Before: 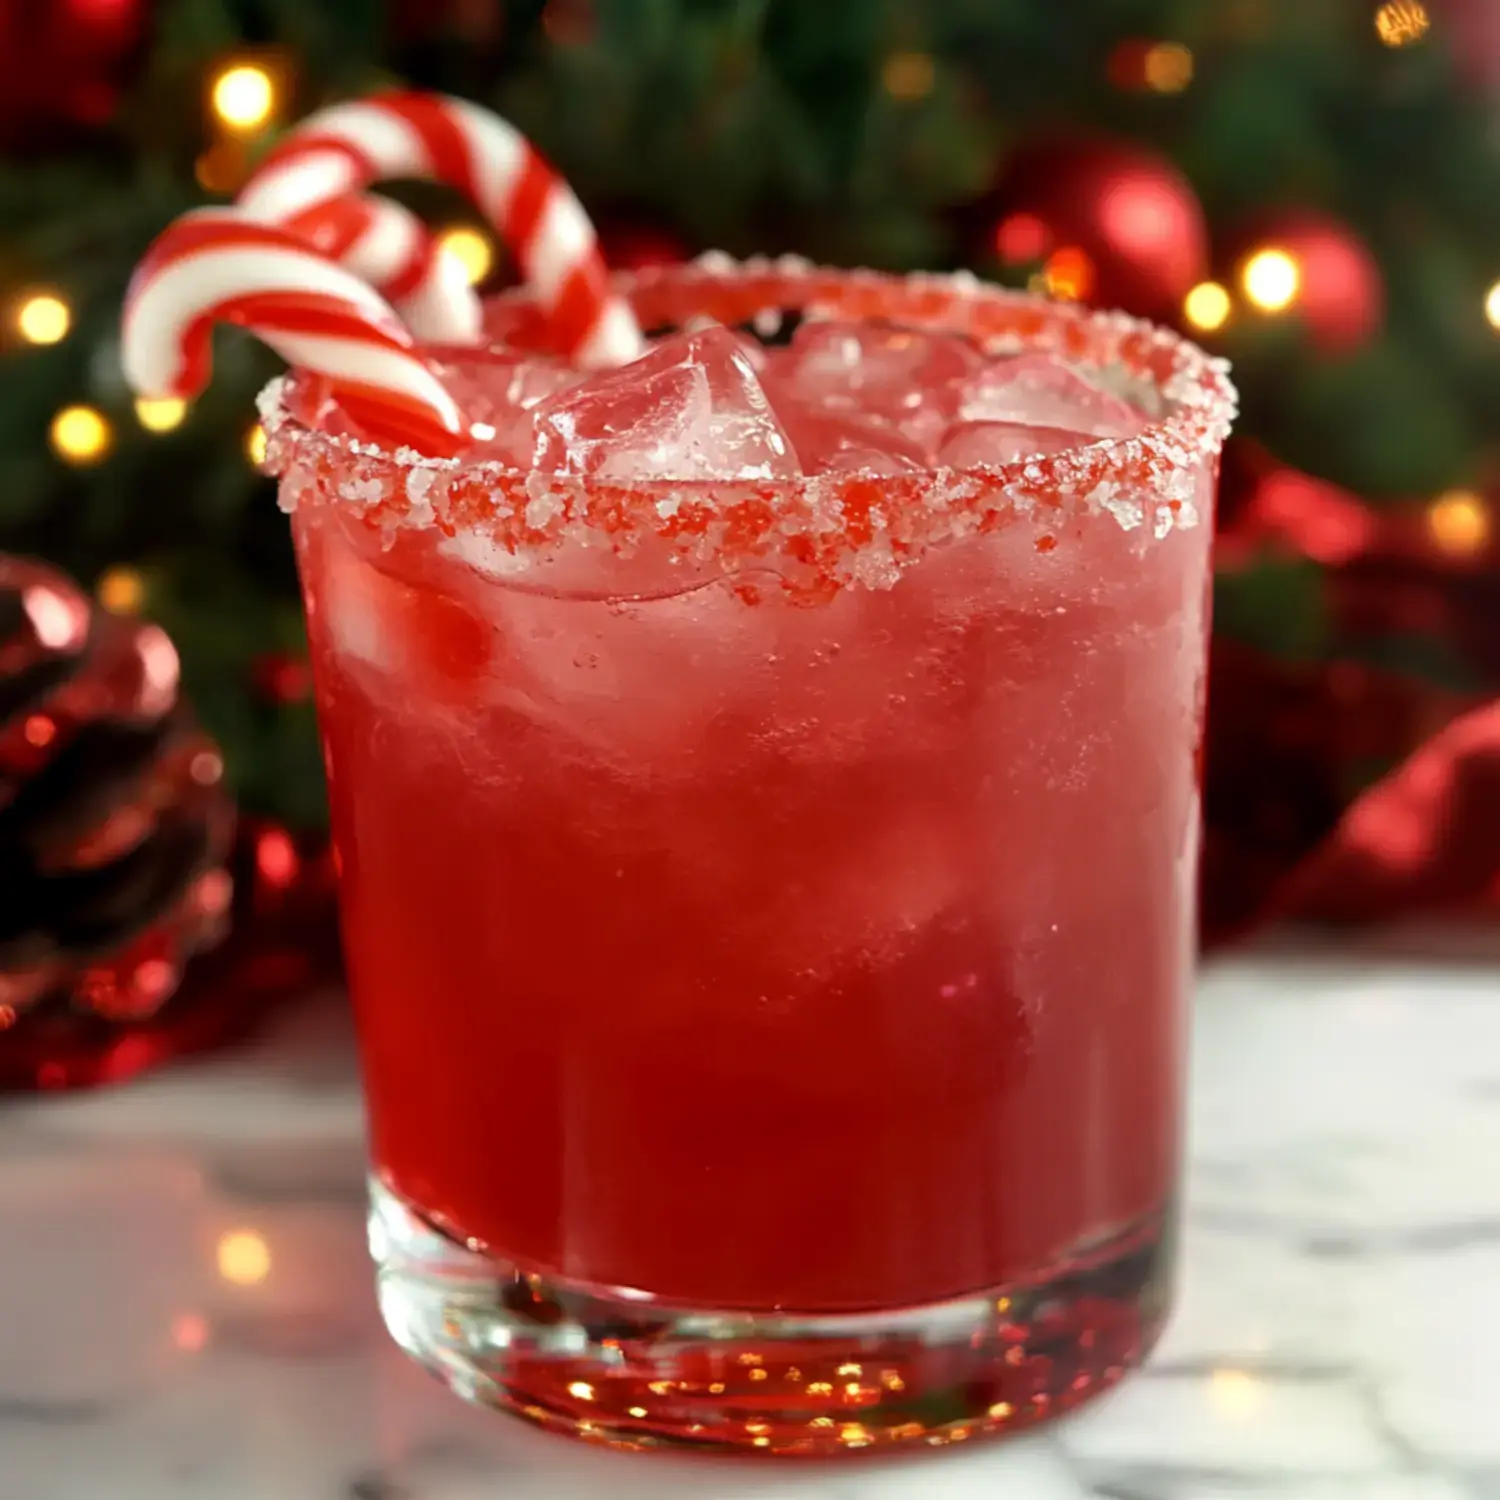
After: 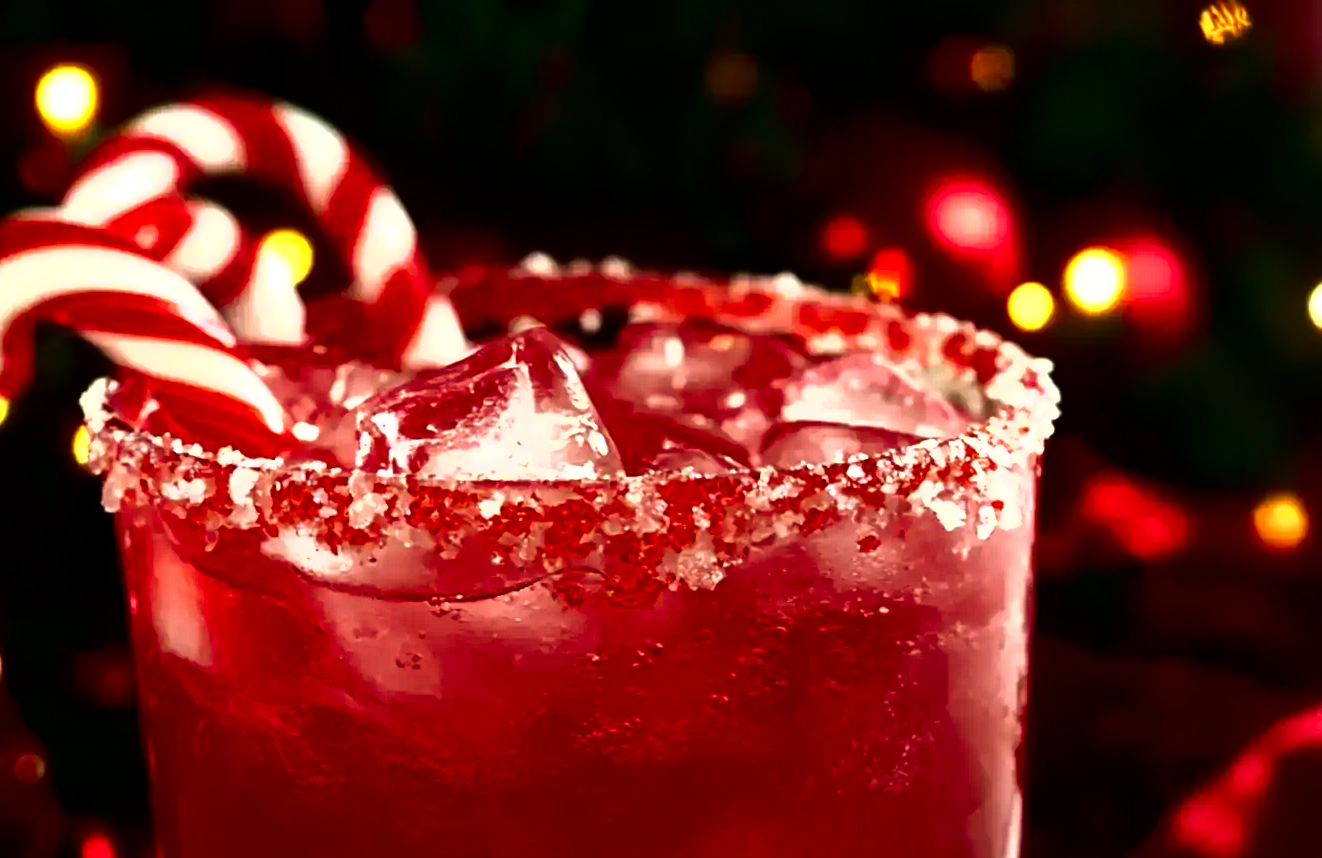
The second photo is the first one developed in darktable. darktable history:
local contrast: mode bilateral grid, contrast 20, coarseness 50, detail 120%, midtone range 0.2
fill light: on, module defaults
contrast brightness saturation: contrast 0.09, brightness -0.59, saturation 0.17
crop and rotate: left 11.812%, bottom 42.776%
tone equalizer: -8 EV -1.08 EV, -7 EV -1.01 EV, -6 EV -0.867 EV, -5 EV -0.578 EV, -3 EV 0.578 EV, -2 EV 0.867 EV, -1 EV 1.01 EV, +0 EV 1.08 EV, edges refinement/feathering 500, mask exposure compensation -1.57 EV, preserve details no
